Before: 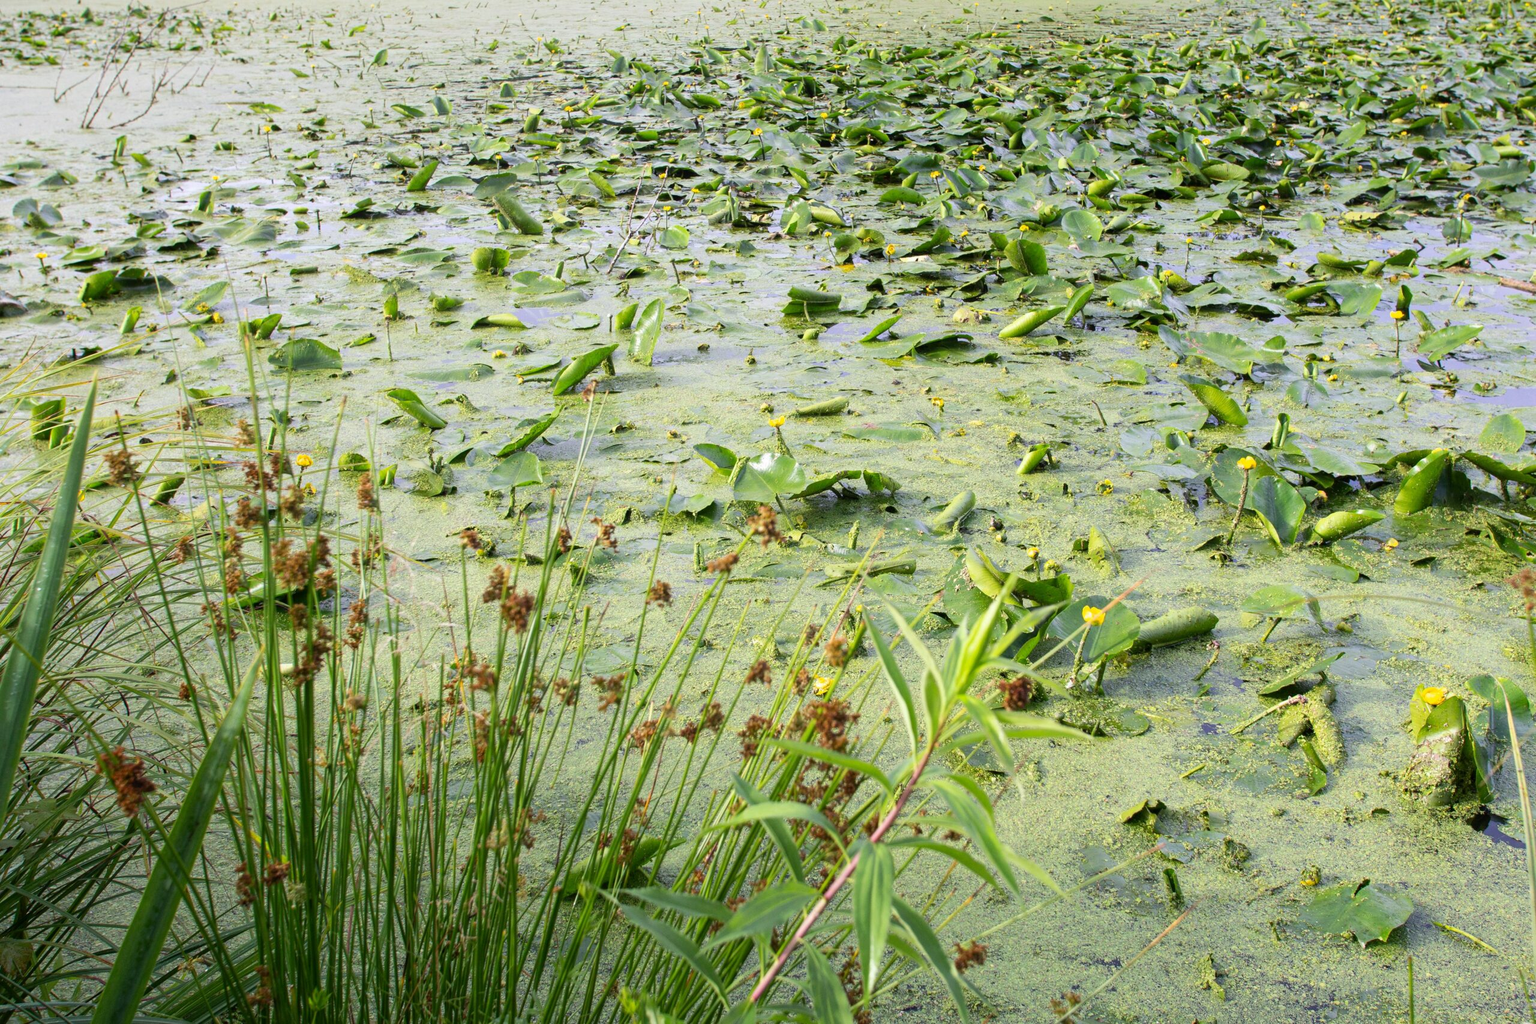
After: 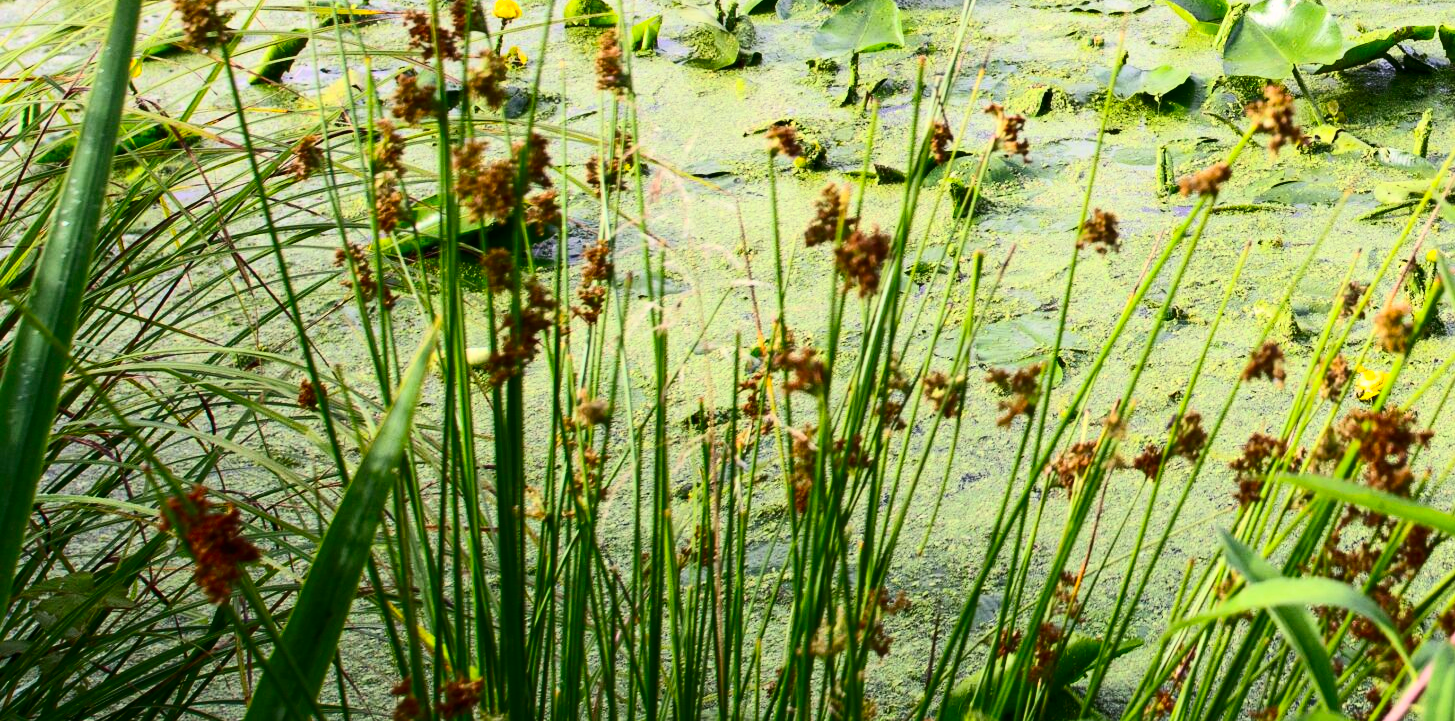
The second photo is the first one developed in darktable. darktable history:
crop: top 44.488%, right 43.159%, bottom 13.242%
base curve: curves: ch0 [(0, 0) (0.74, 0.67) (1, 1)], preserve colors none
contrast brightness saturation: contrast 0.396, brightness 0.048, saturation 0.258
color correction: highlights a* 0.741, highlights b* 2.83, saturation 1.09
